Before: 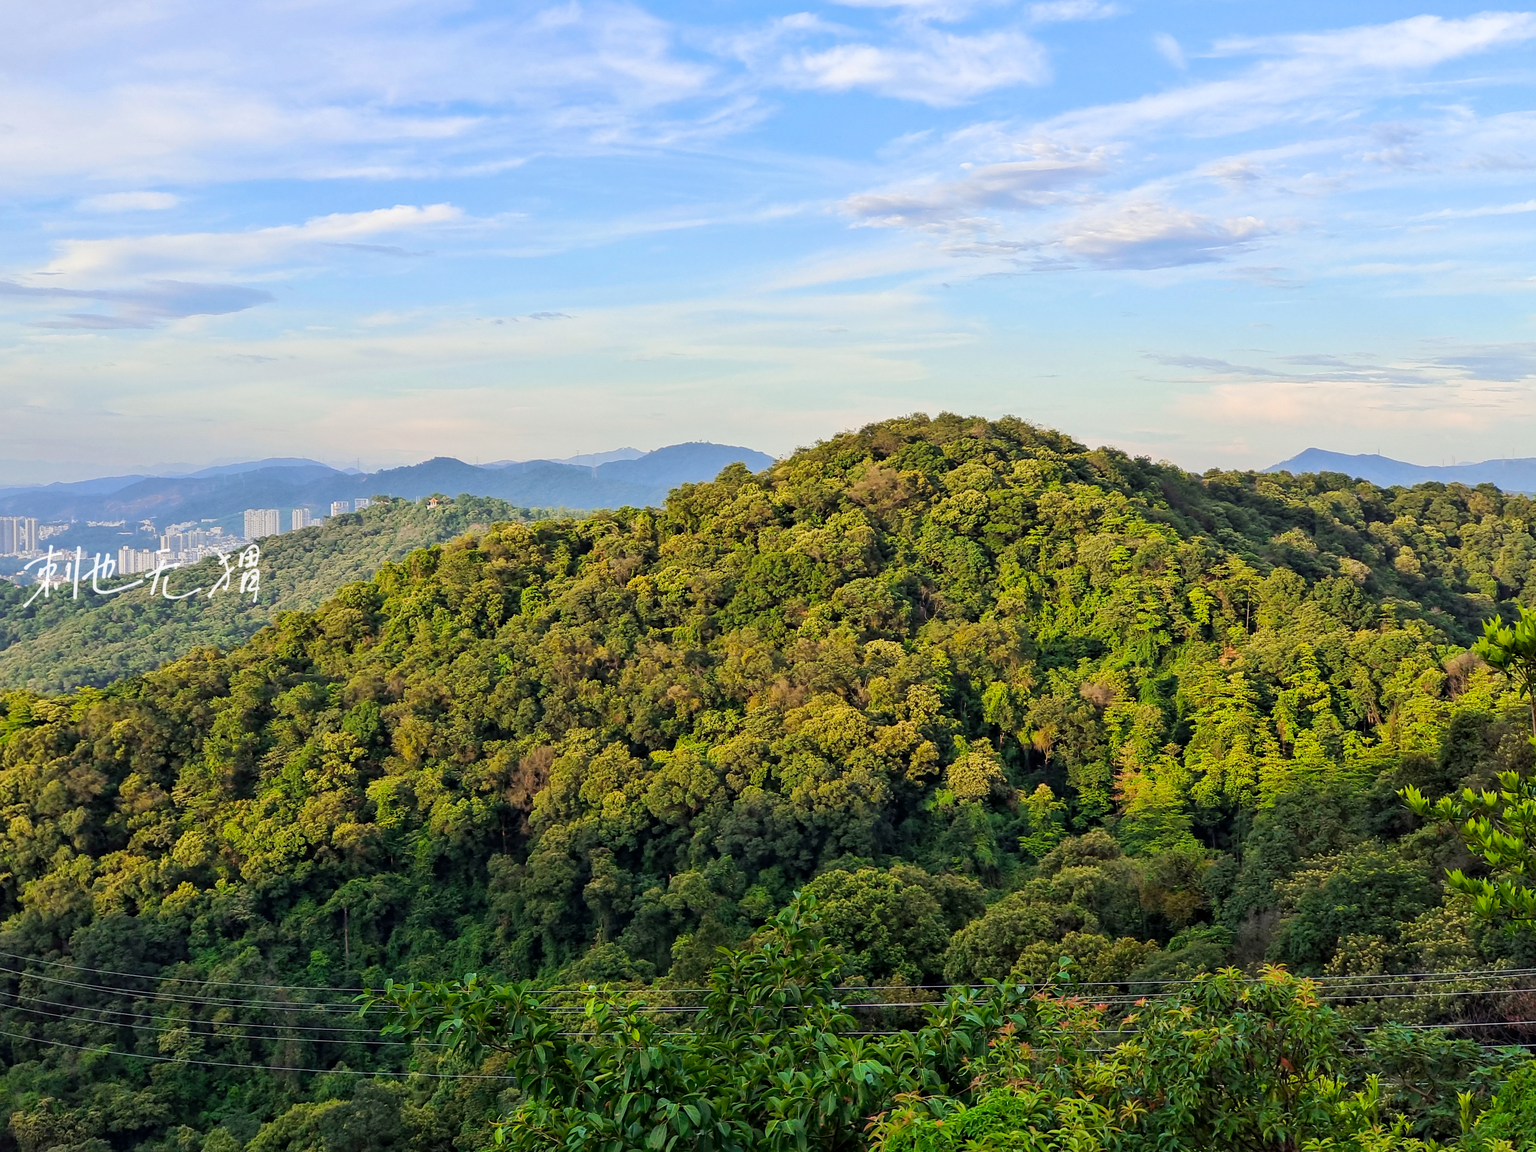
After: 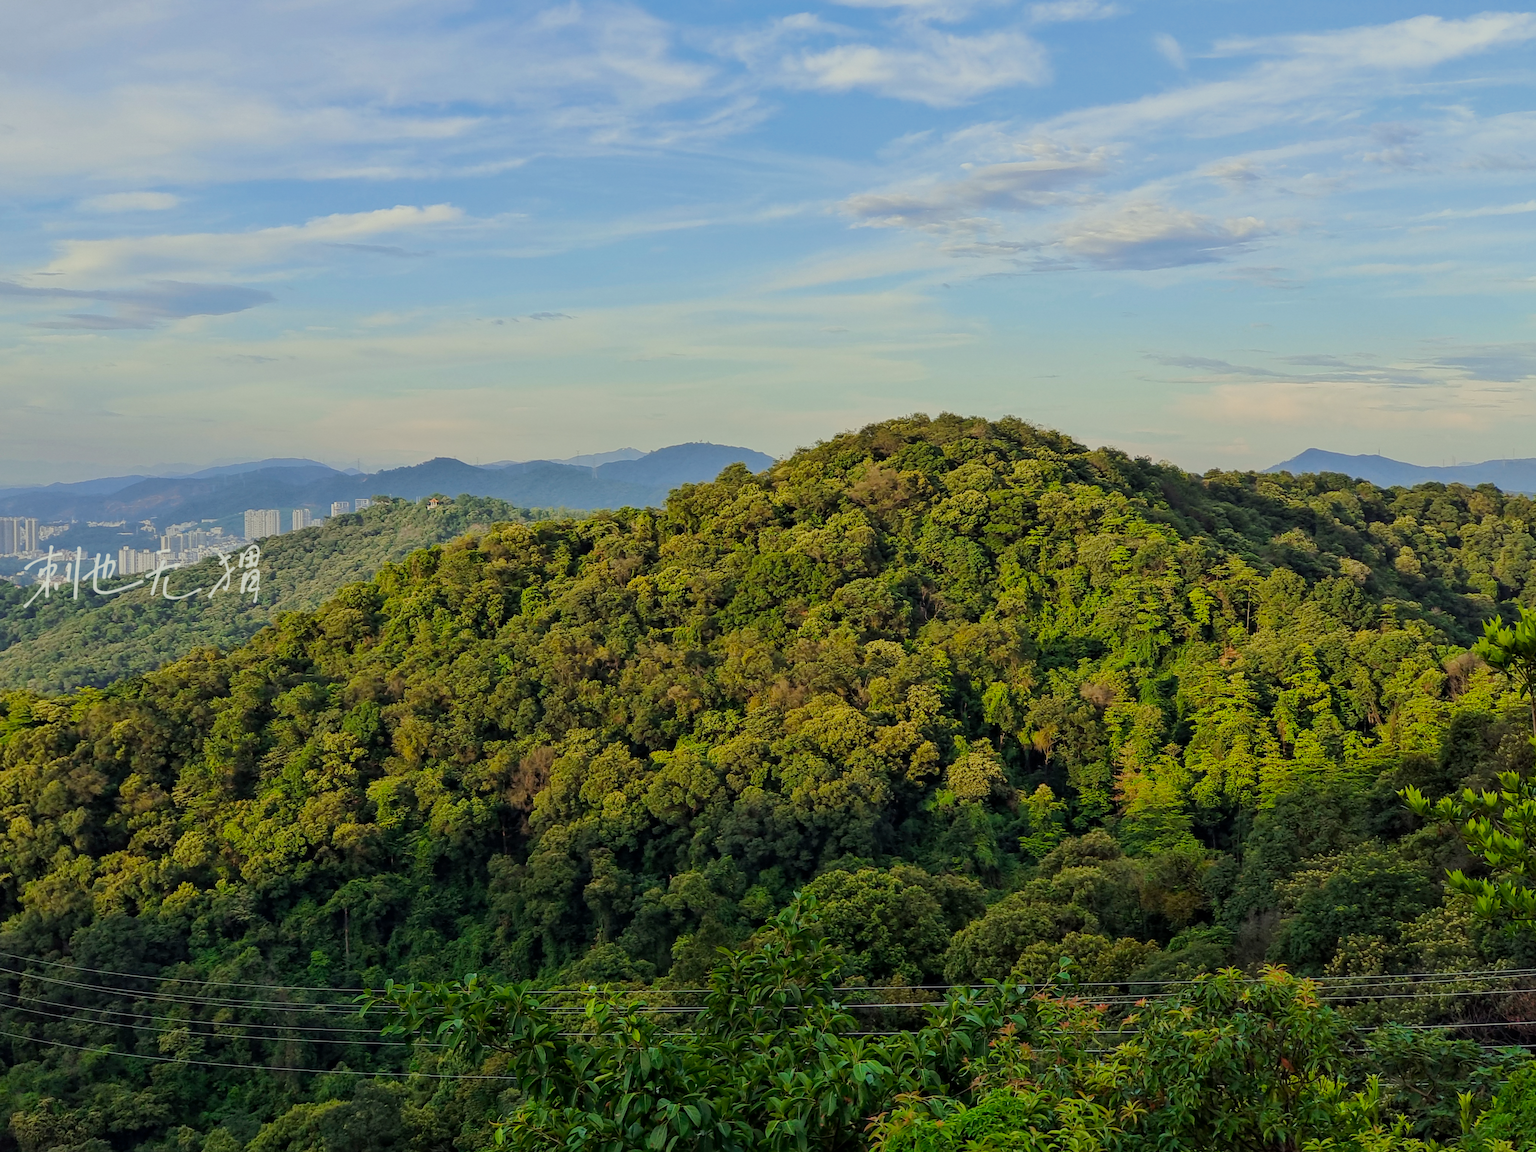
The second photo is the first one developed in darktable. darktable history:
exposure: exposure -0.582 EV, compensate highlight preservation false
color correction: highlights a* -4.28, highlights b* 6.53
